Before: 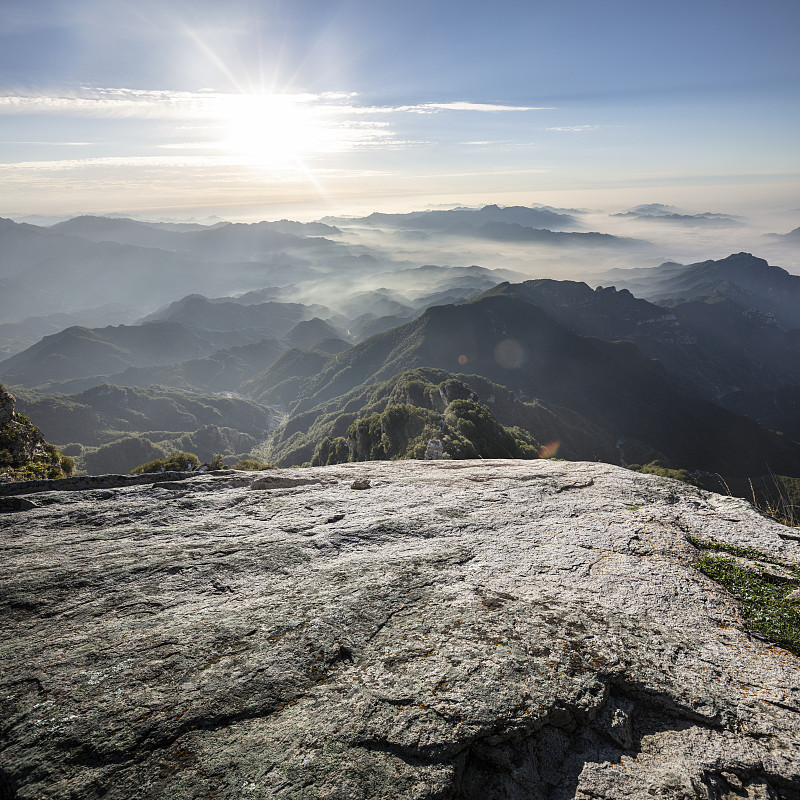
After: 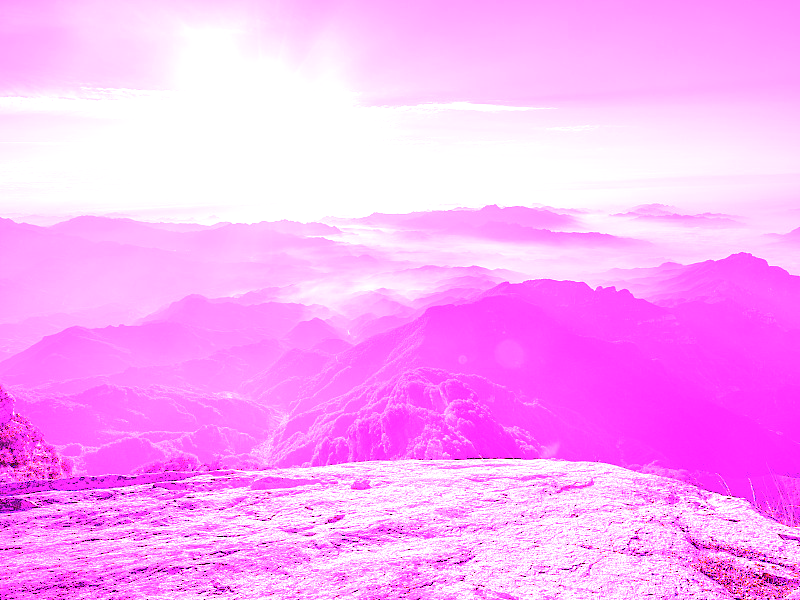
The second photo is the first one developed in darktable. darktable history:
white balance: red 8, blue 8
exposure: exposure 0.574 EV, compensate highlight preservation false
crop: bottom 24.967%
haze removal: adaptive false
